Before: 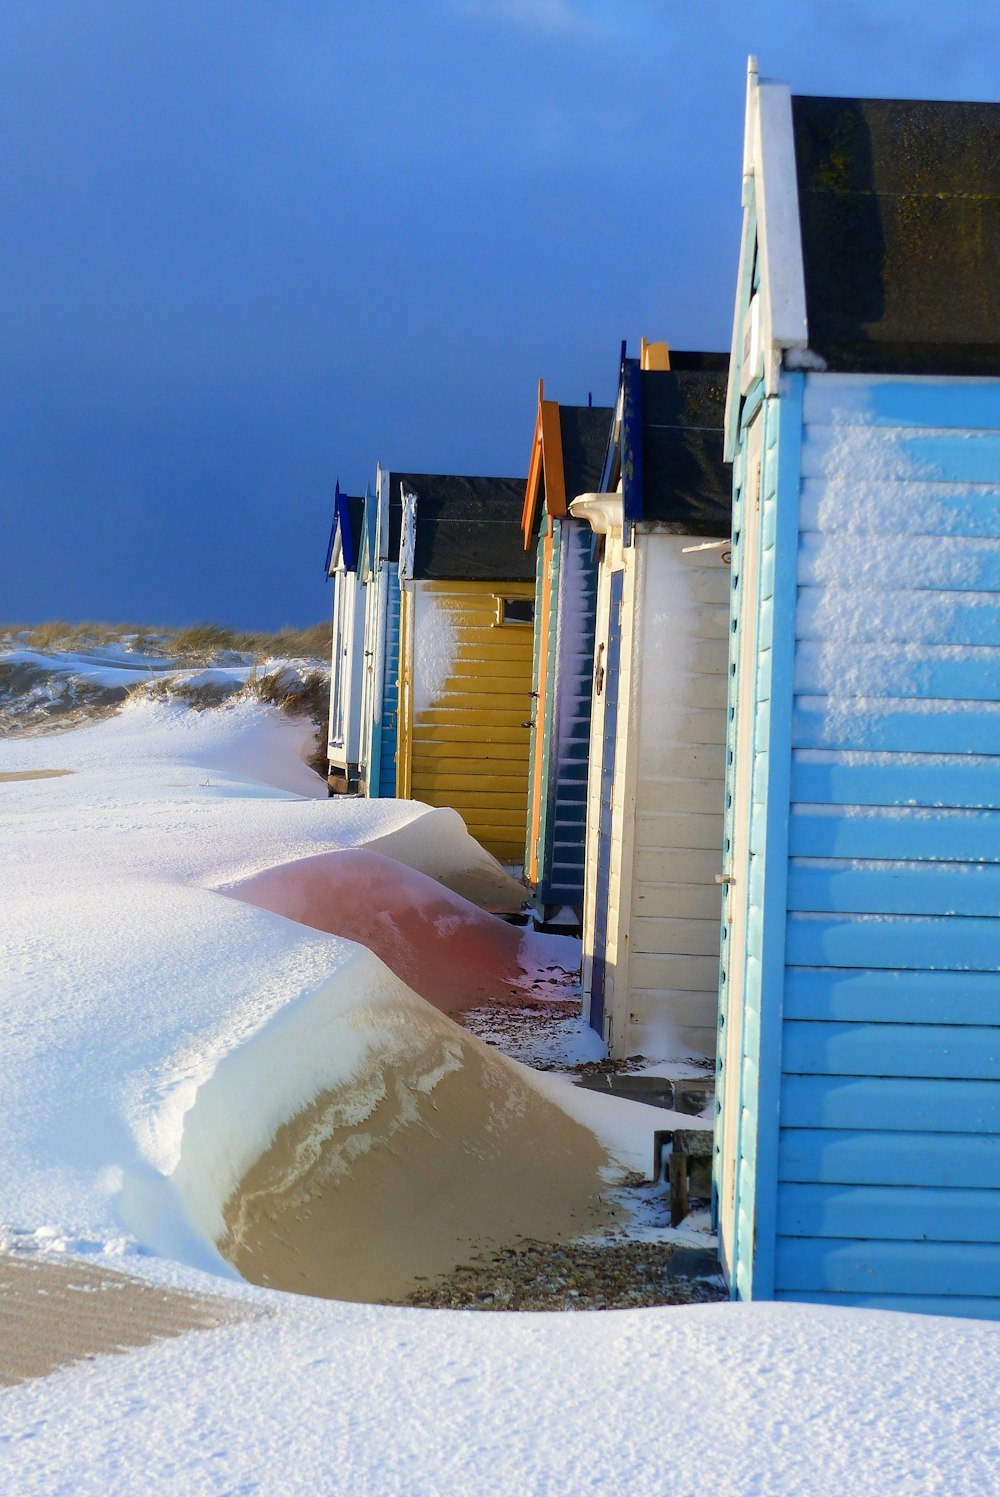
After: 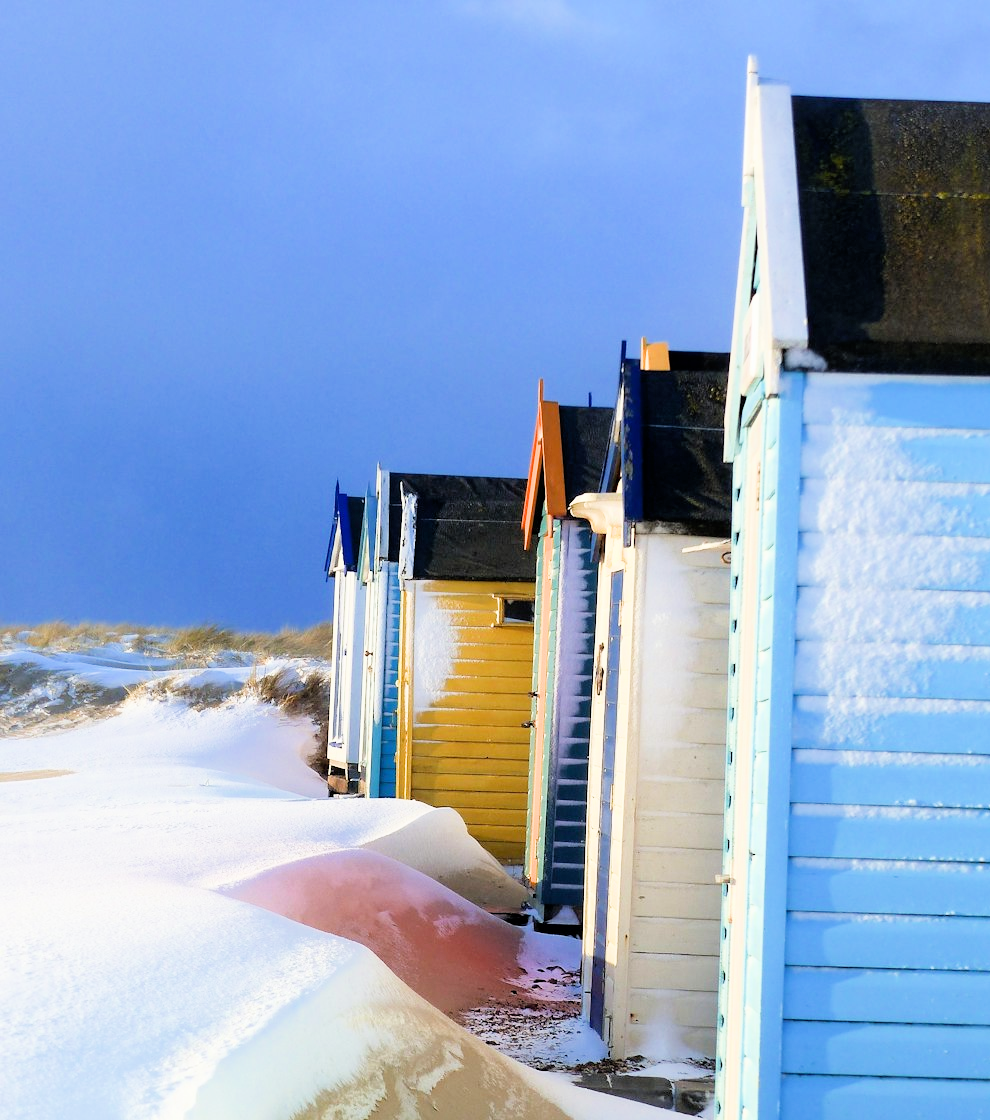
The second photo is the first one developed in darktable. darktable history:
exposure: black level correction 0.001, exposure 1.13 EV, compensate highlight preservation false
crop: bottom 24.979%
filmic rgb: black relative exposure -7.98 EV, white relative exposure 4.01 EV, hardness 4.16, latitude 49.38%, contrast 1.101
